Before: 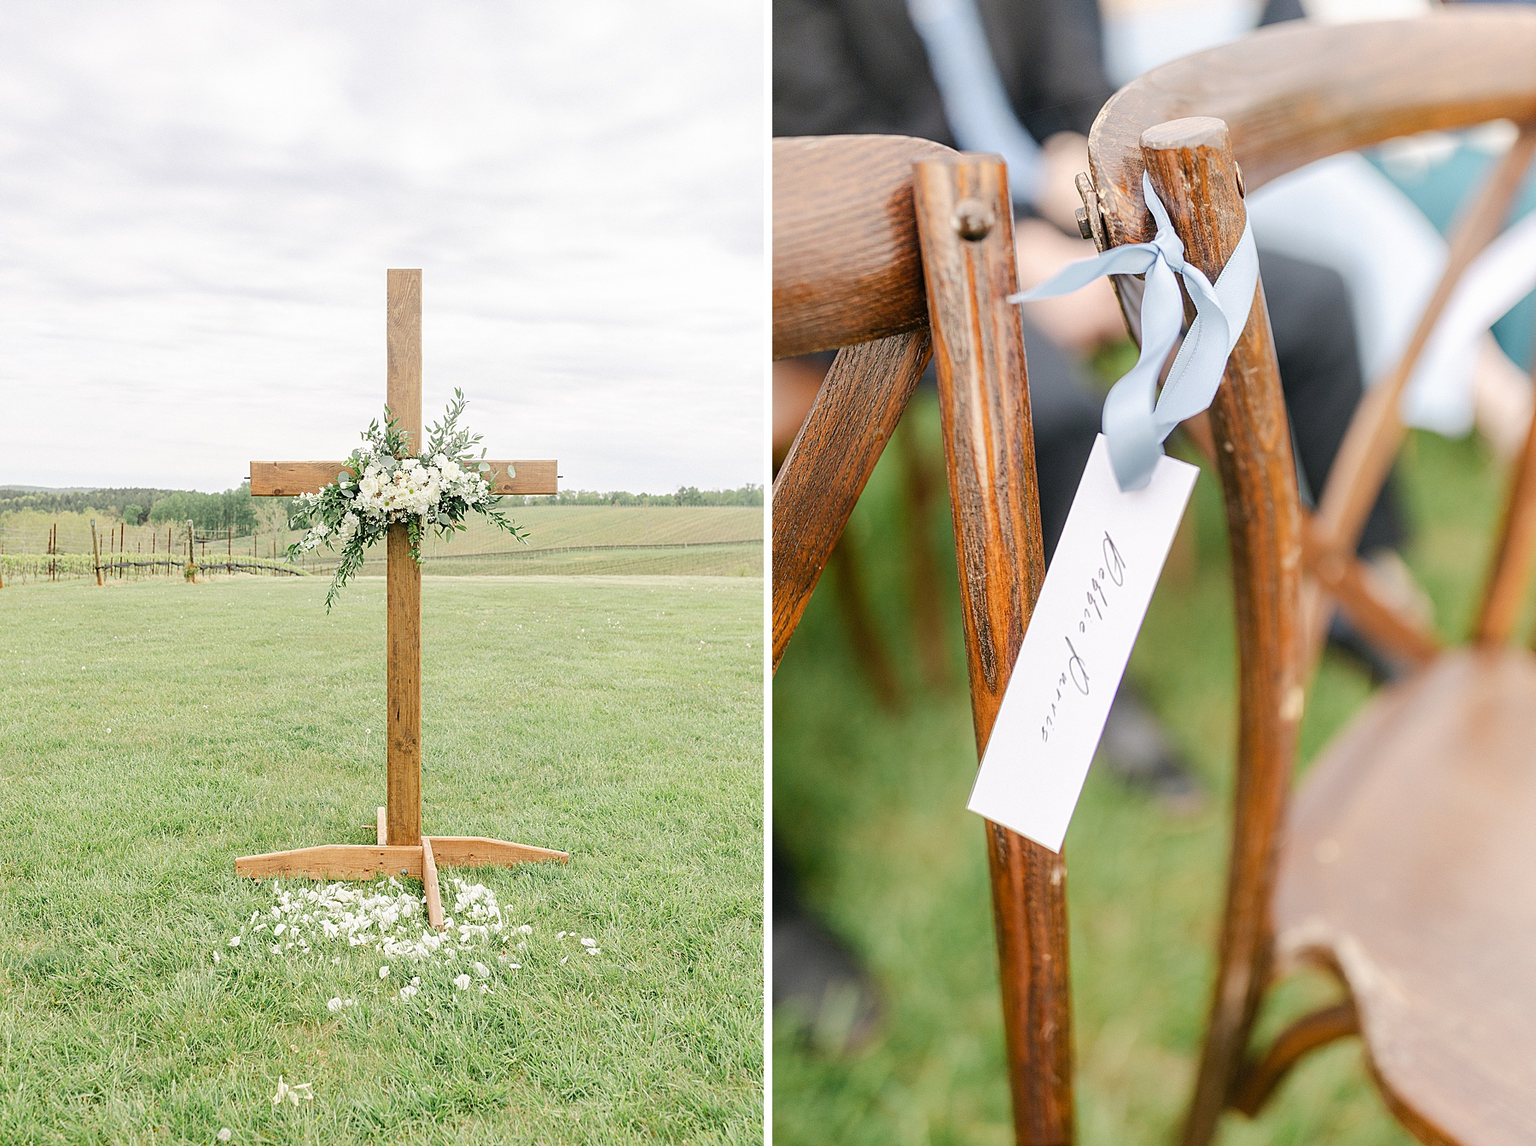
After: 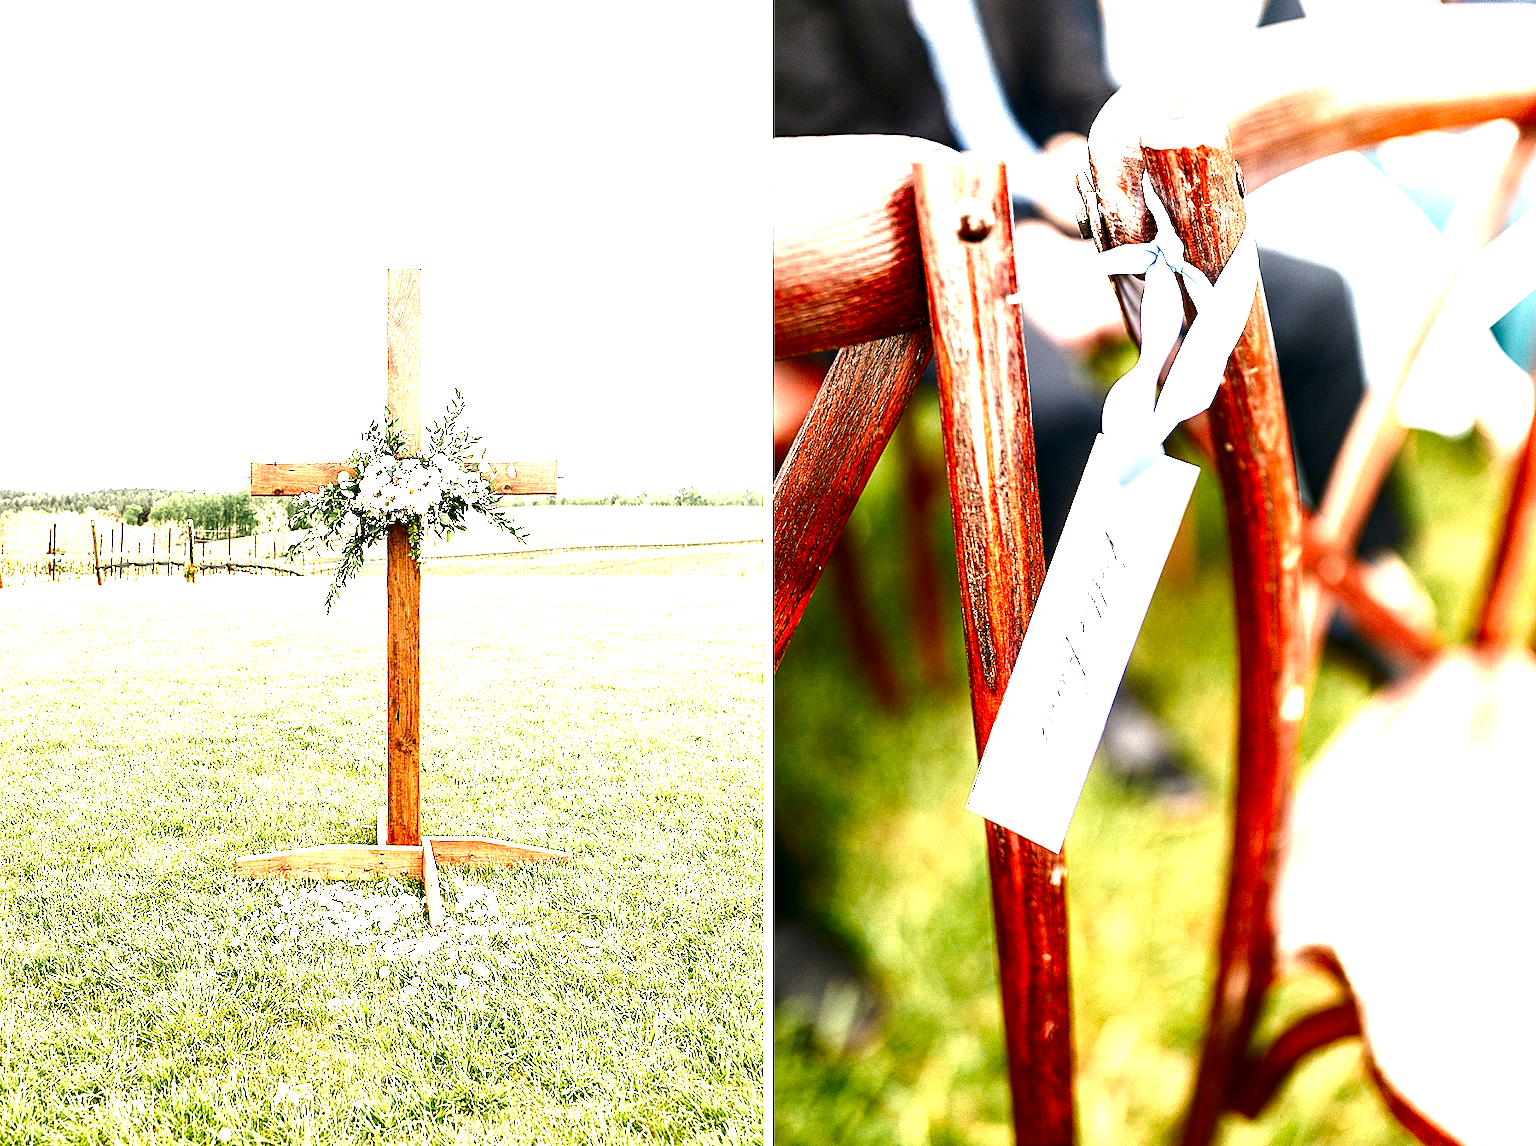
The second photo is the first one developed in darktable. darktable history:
color balance rgb: highlights gain › chroma 0.795%, highlights gain › hue 56.65°, perceptual saturation grading › global saturation 0.548%, perceptual saturation grading › mid-tones 6.366%, perceptual saturation grading › shadows 71.496%, contrast 15.509%
contrast brightness saturation: contrast 0.085, brightness -0.582, saturation 0.166
color zones: curves: ch1 [(0.239, 0.552) (0.75, 0.5)]; ch2 [(0.25, 0.462) (0.749, 0.457)]
exposure: black level correction 0, exposure 1.102 EV, compensate highlight preservation false
